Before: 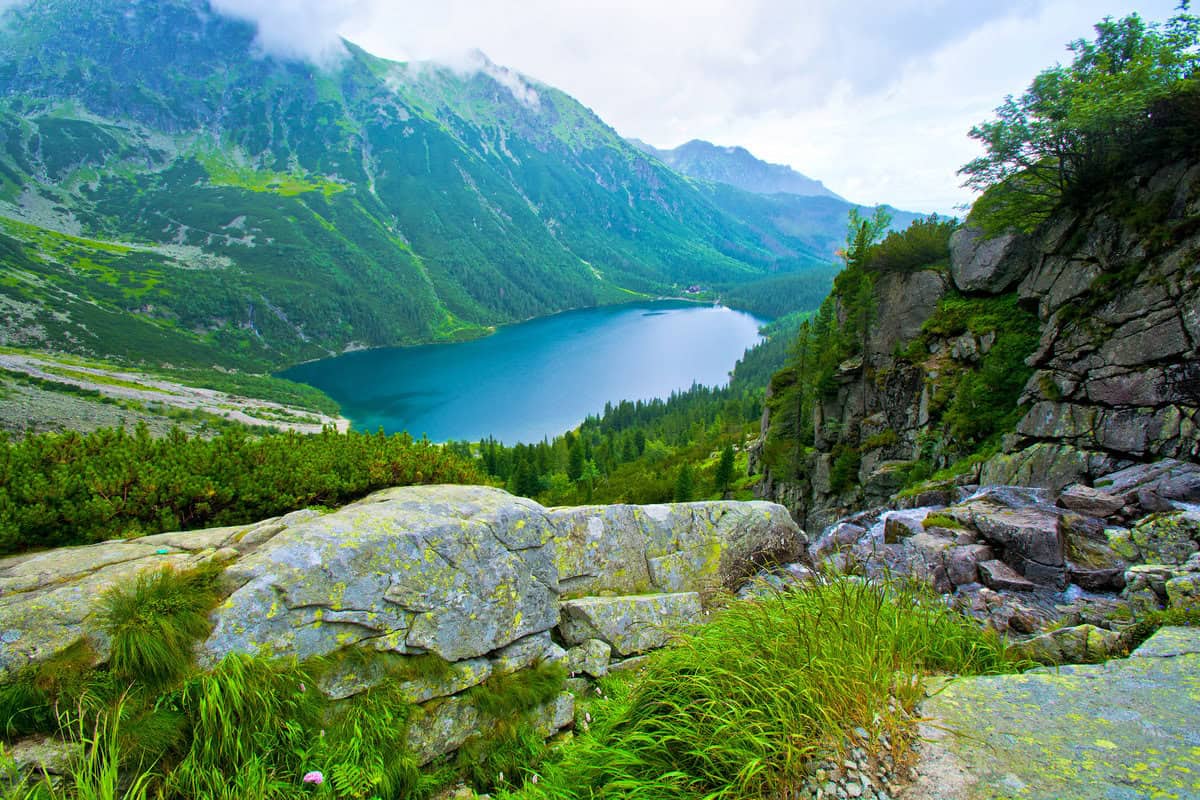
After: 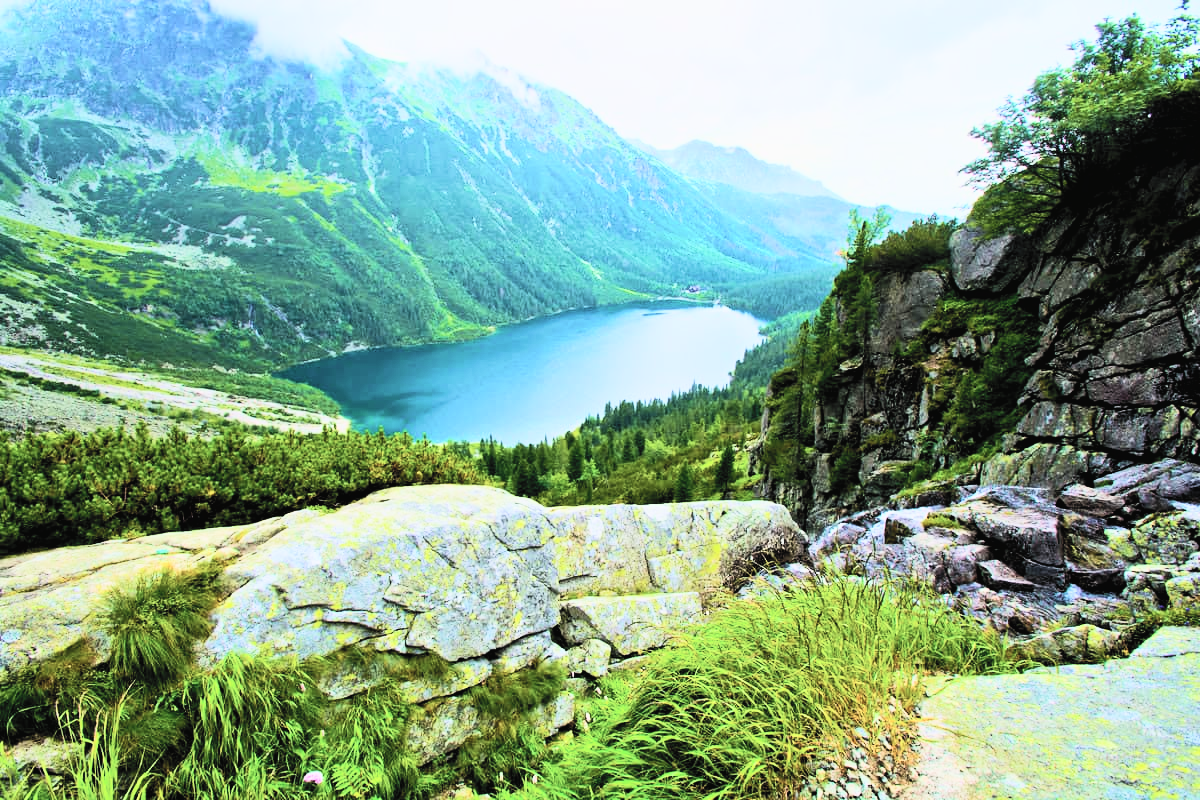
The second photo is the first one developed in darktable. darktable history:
velvia: strength 17%
contrast brightness saturation: contrast 0.39, brightness 0.53
filmic rgb: black relative exposure -5 EV, hardness 2.88, contrast 1.3, highlights saturation mix -30%
